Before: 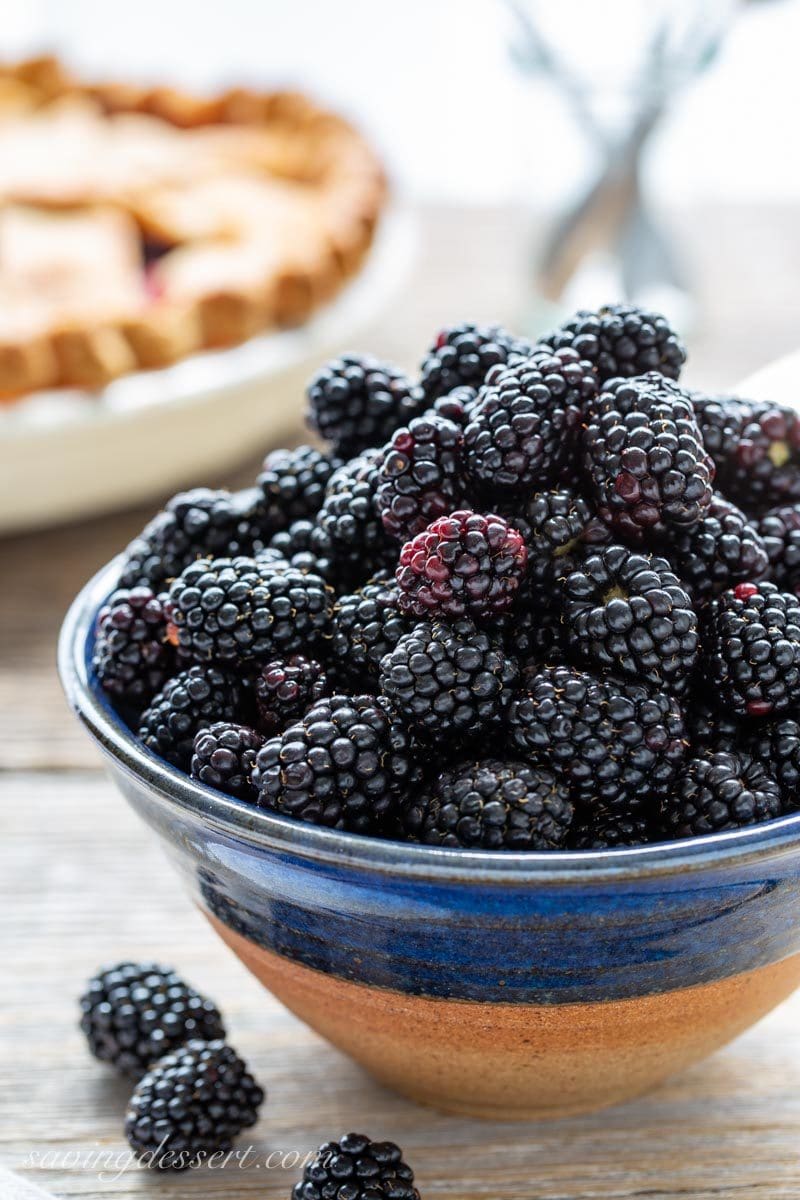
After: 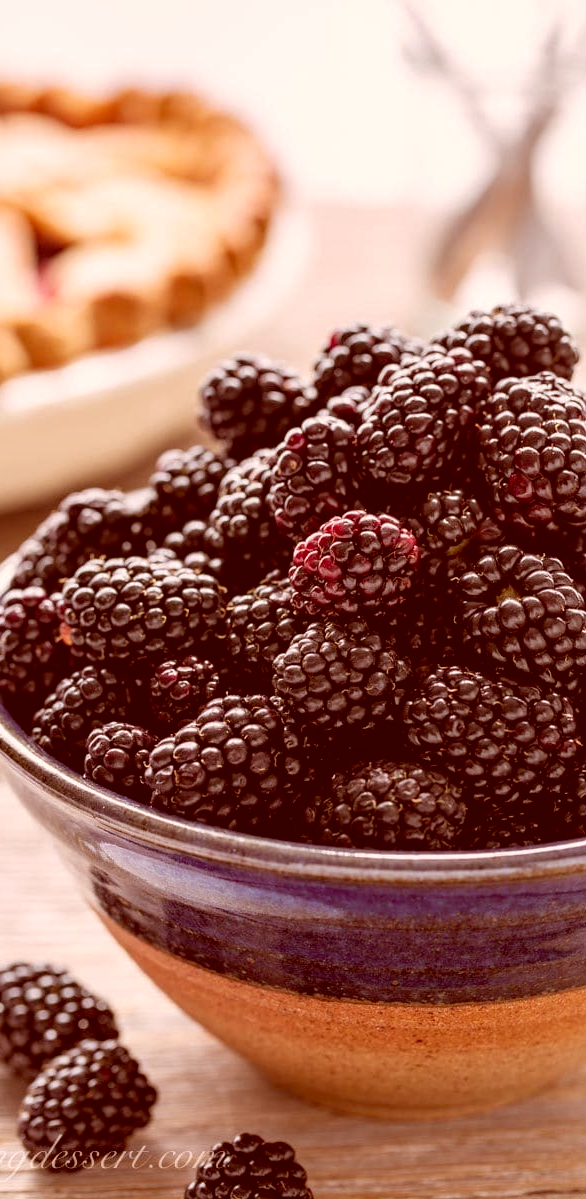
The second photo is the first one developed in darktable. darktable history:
crop: left 13.468%, top 0%, right 13.247%
color correction: highlights a* 9.25, highlights b* 8.66, shadows a* 39.87, shadows b* 39.64, saturation 0.815
color zones: curves: ch0 [(0, 0.5) (0.143, 0.5) (0.286, 0.5) (0.429, 0.5) (0.571, 0.5) (0.714, 0.476) (0.857, 0.5) (1, 0.5)]; ch2 [(0, 0.5) (0.143, 0.5) (0.286, 0.5) (0.429, 0.5) (0.571, 0.5) (0.714, 0.487) (0.857, 0.5) (1, 0.5)]
